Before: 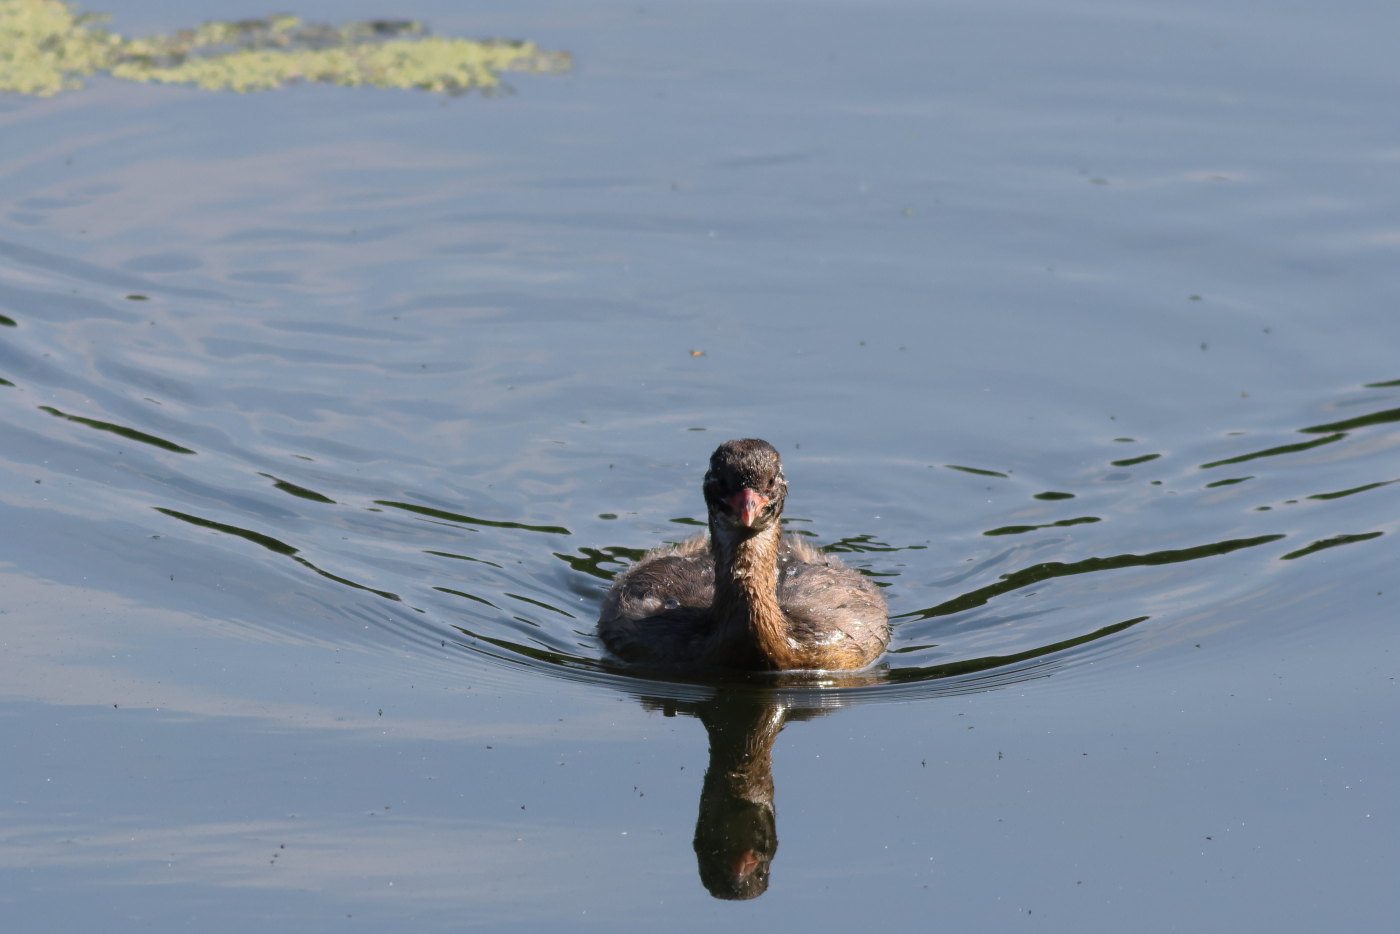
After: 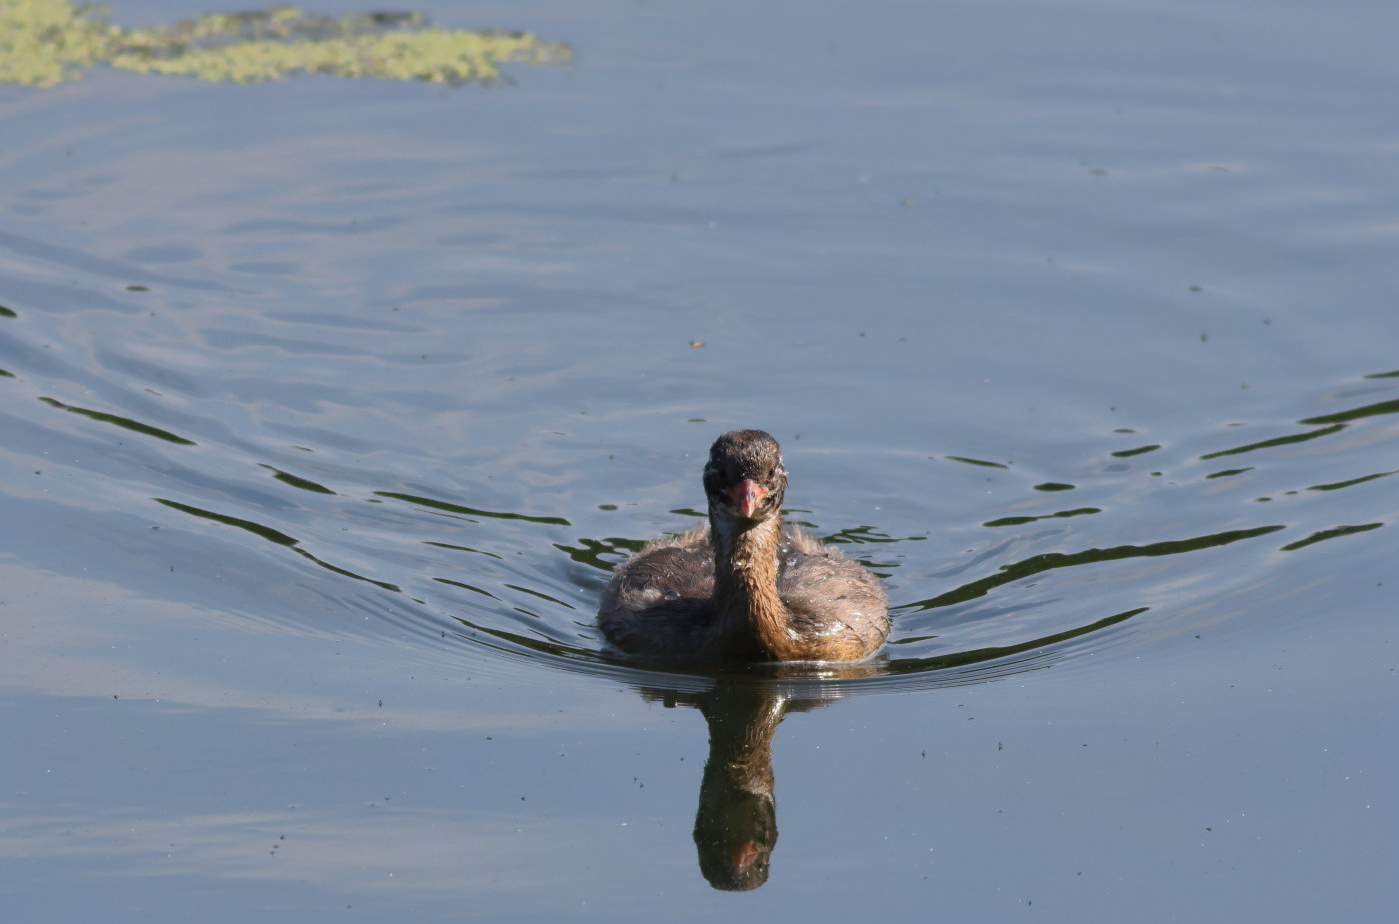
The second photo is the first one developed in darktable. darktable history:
shadows and highlights: on, module defaults
crop: top 1.067%, right 0.021%
